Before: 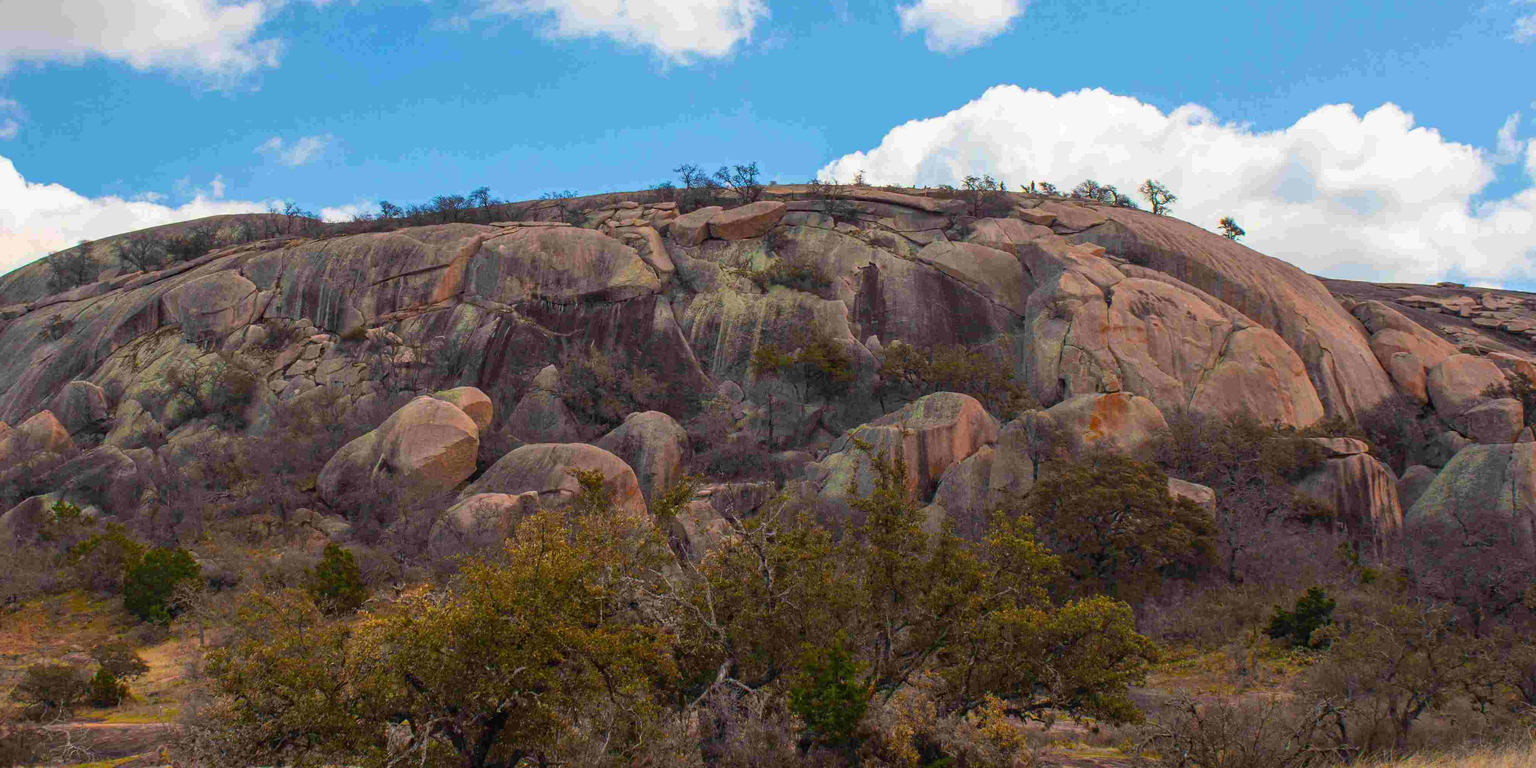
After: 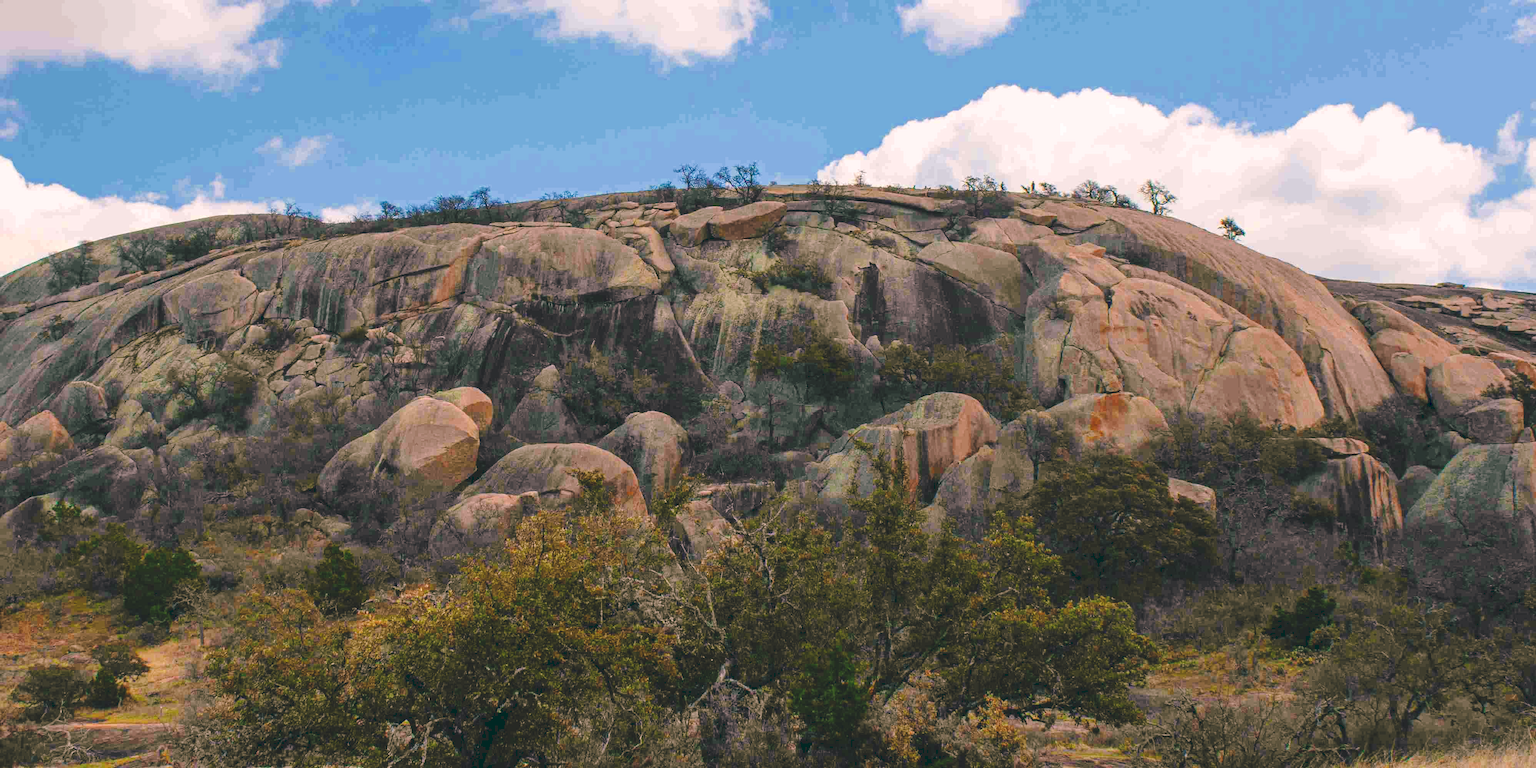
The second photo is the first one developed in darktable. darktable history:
tone curve: curves: ch0 [(0, 0) (0.003, 0.139) (0.011, 0.14) (0.025, 0.138) (0.044, 0.14) (0.069, 0.149) (0.1, 0.161) (0.136, 0.179) (0.177, 0.203) (0.224, 0.245) (0.277, 0.302) (0.335, 0.382) (0.399, 0.461) (0.468, 0.546) (0.543, 0.614) (0.623, 0.687) (0.709, 0.758) (0.801, 0.84) (0.898, 0.912) (1, 1)], preserve colors none
color look up table: target L [97.78, 89.68, 89.74, 89.75, 79.64, 72.03, 64.2, 57.28, 49.61, 53.16, 29.19, 4.598, 201.28, 96.29, 80.5, 78.09, 66.57, 66.45, 57.83, 54.17, 53.35, 43.64, 33.09, 31.42, 31.16, 23.11, 81.67, 68.78, 65.59, 63.25, 52.74, 65.46, 55.52, 54.21, 41.78, 48.26, 34.01, 34.09, 25.08, 19.76, 21.58, 1.786, 0.512, 91.6, 80.32, 64.16, 57.37, 55.07, 31.94], target a [-25.45, -20.16, -30.35, -26.28, -15.94, -4.404, -48.24, -23.47, -26.48, -2.807, -28.91, -14.47, 0, 7.999, 3.572, 17.75, 41.18, 8.556, 28.35, 55.16, 64.57, 26.08, 38.74, 32.82, 1.097, -3, 32.1, 20.25, 30.94, 64.99, 21.23, 54.92, 71, 44.23, 15.35, 58.74, 24.57, 41.59, 24.53, -1.465, 25.92, 15.14, 0.811, -20.37, -17.83, -1.673, -9.092, -23.69, -17.98], target b [47.37, 19.49, 35.54, 15.4, 4.422, 62.34, 38.49, 14.94, 30.71, 43.57, 17.98, 7.027, -0.001, 17.75, 48.08, 65.85, 23.88, 24.29, 50.93, 58.44, 41.95, 29.73, 39.73, 19.93, 4.377, 26.32, -12.53, -6.146, -41.8, -19.14, -27.31, -39.65, 10.84, -7.429, -60.93, -23.17, -7.338, -53.47, -56.76, -27.42, -33.67, -36.17, -9.965, -4.248, -21.45, -12.53, -46.31, -19.01, -4.16], num patches 49
